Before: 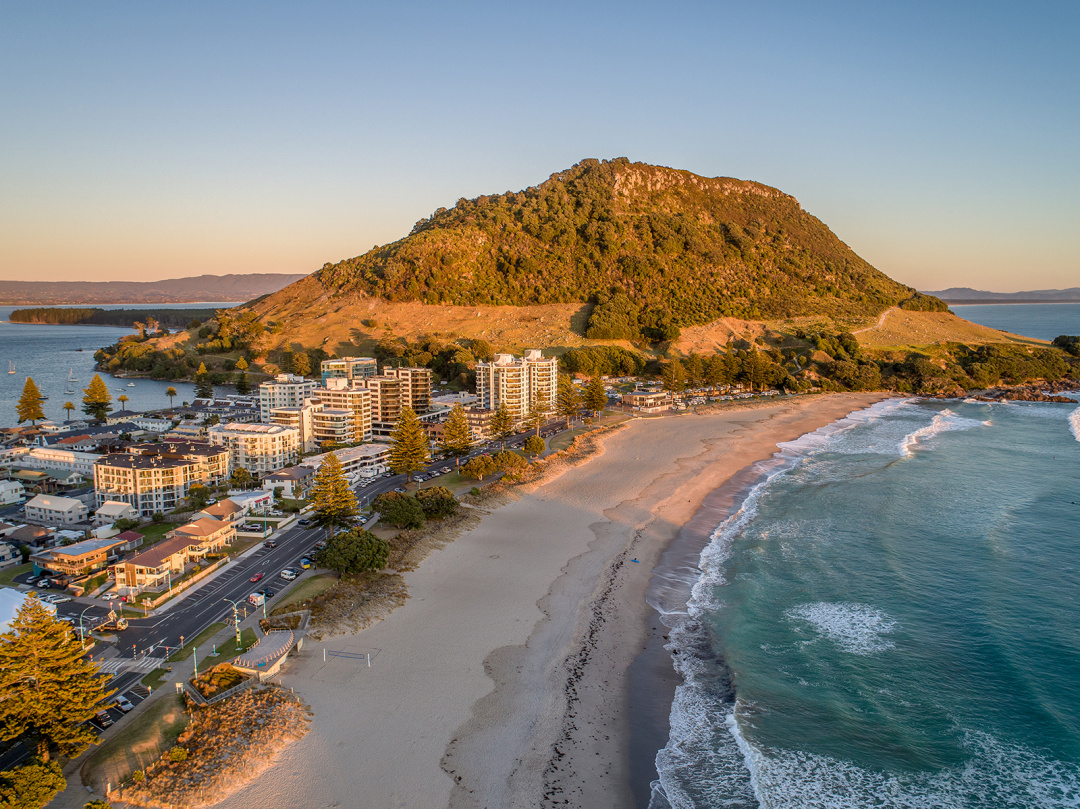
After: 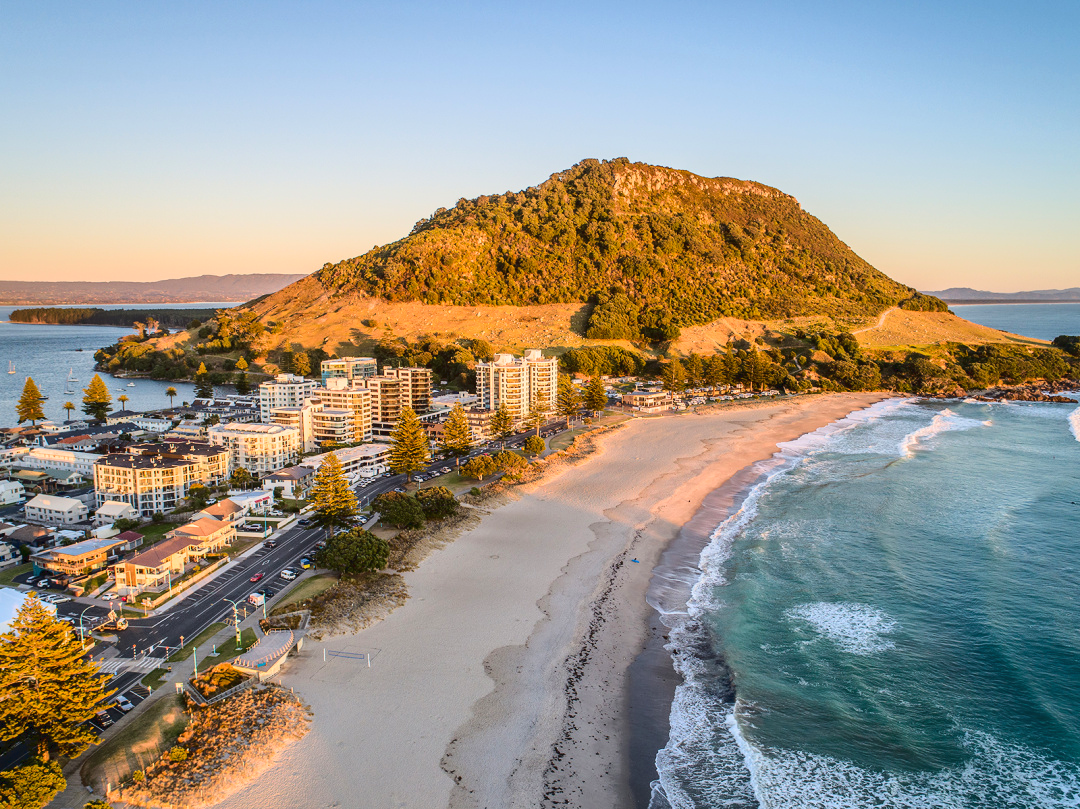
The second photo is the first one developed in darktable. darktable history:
shadows and highlights: shadows 36.58, highlights -27.9, soften with gaussian
tone curve: curves: ch0 [(0, 0) (0.003, 0.046) (0.011, 0.052) (0.025, 0.059) (0.044, 0.069) (0.069, 0.084) (0.1, 0.107) (0.136, 0.133) (0.177, 0.171) (0.224, 0.216) (0.277, 0.293) (0.335, 0.371) (0.399, 0.481) (0.468, 0.577) (0.543, 0.662) (0.623, 0.749) (0.709, 0.831) (0.801, 0.891) (0.898, 0.942) (1, 1)], color space Lab, linked channels, preserve colors none
